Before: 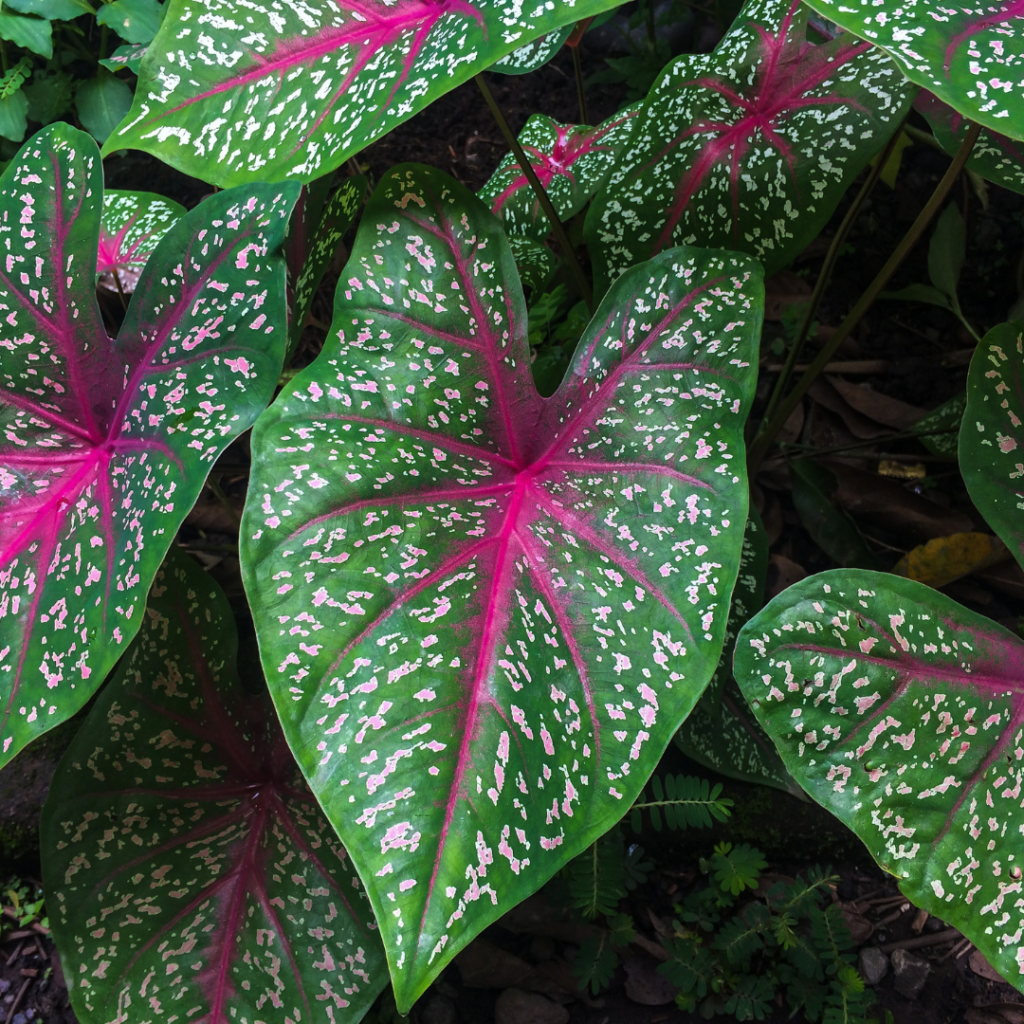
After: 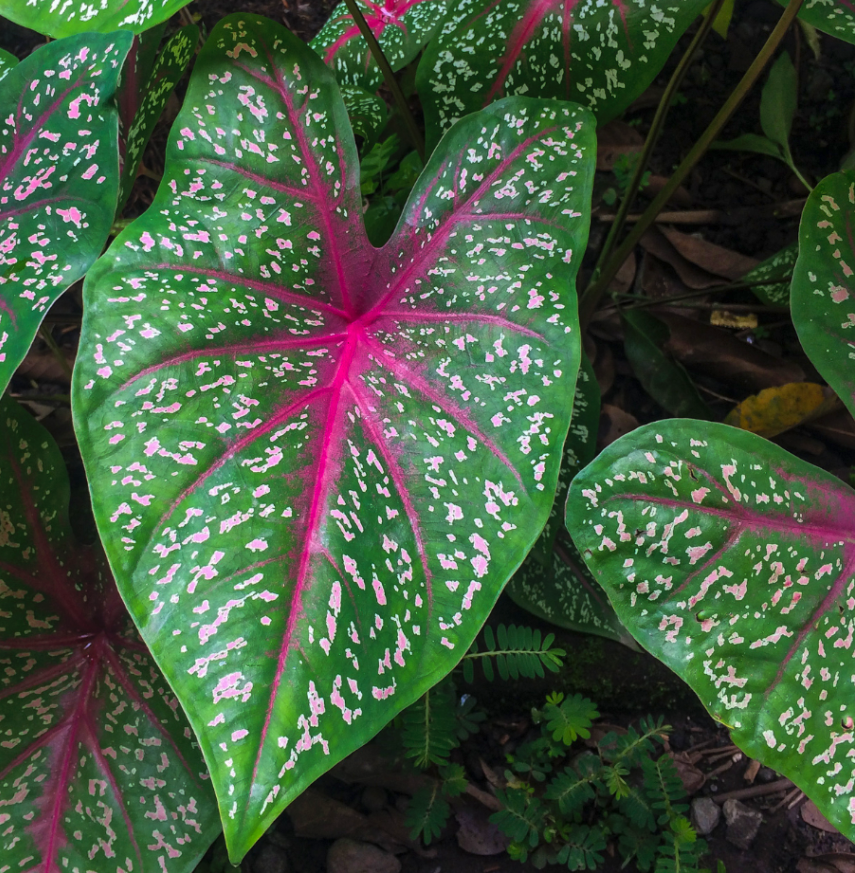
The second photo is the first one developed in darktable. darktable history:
contrast brightness saturation: contrast 0.099, brightness 0.034, saturation 0.094
crop: left 16.471%, top 14.736%
shadows and highlights: on, module defaults
